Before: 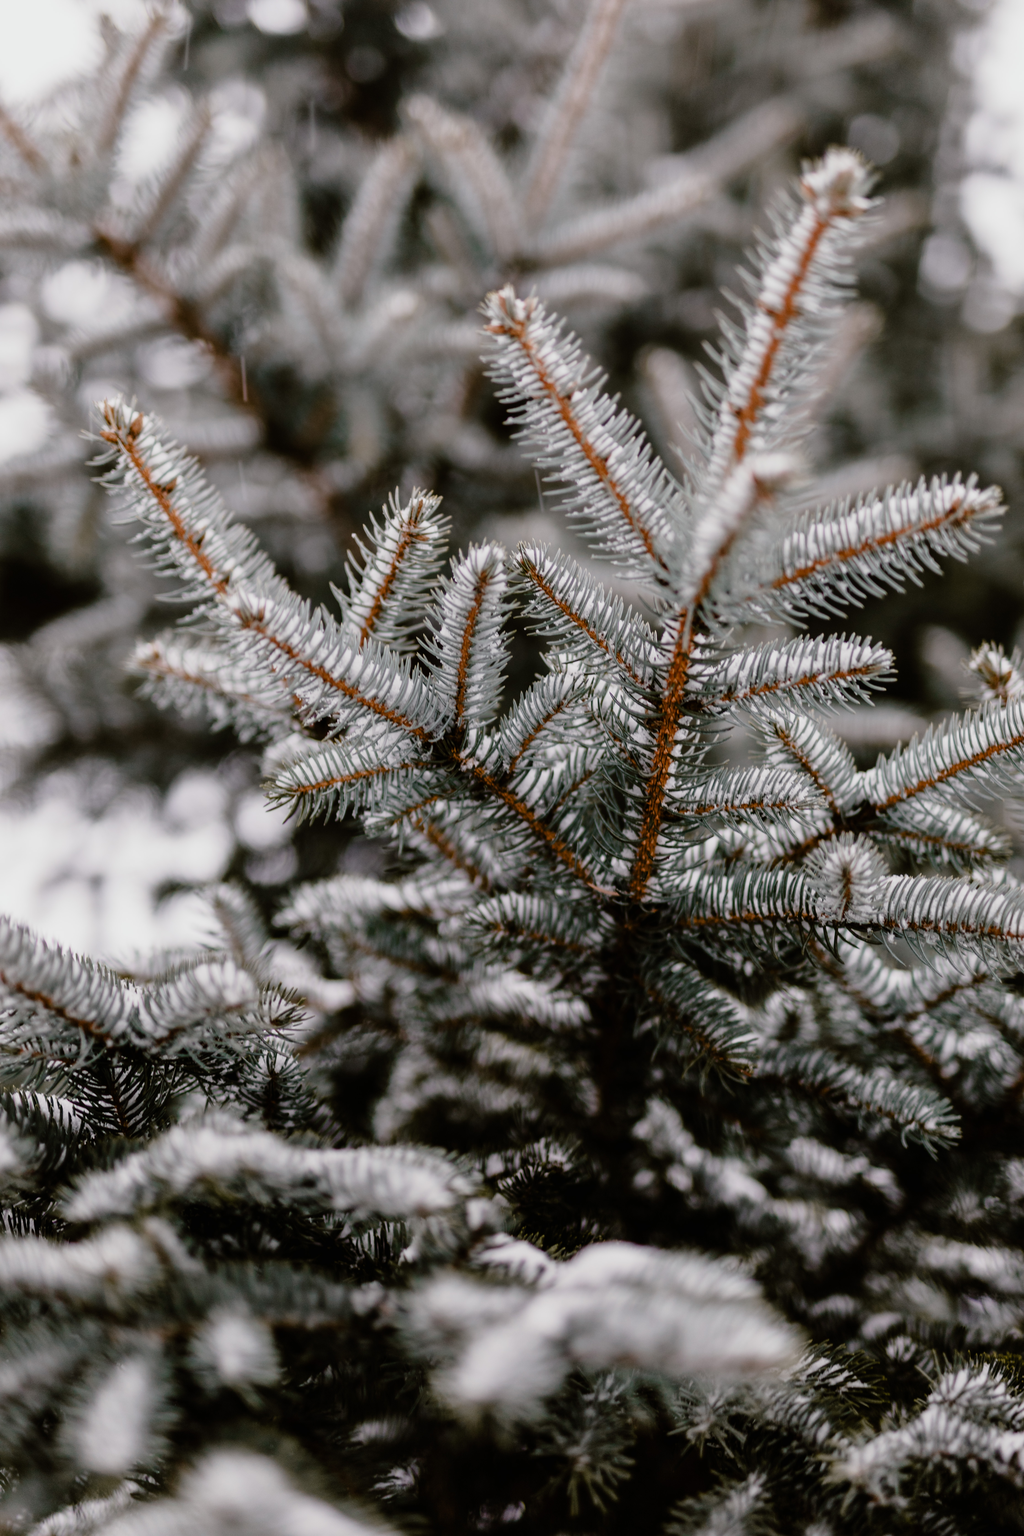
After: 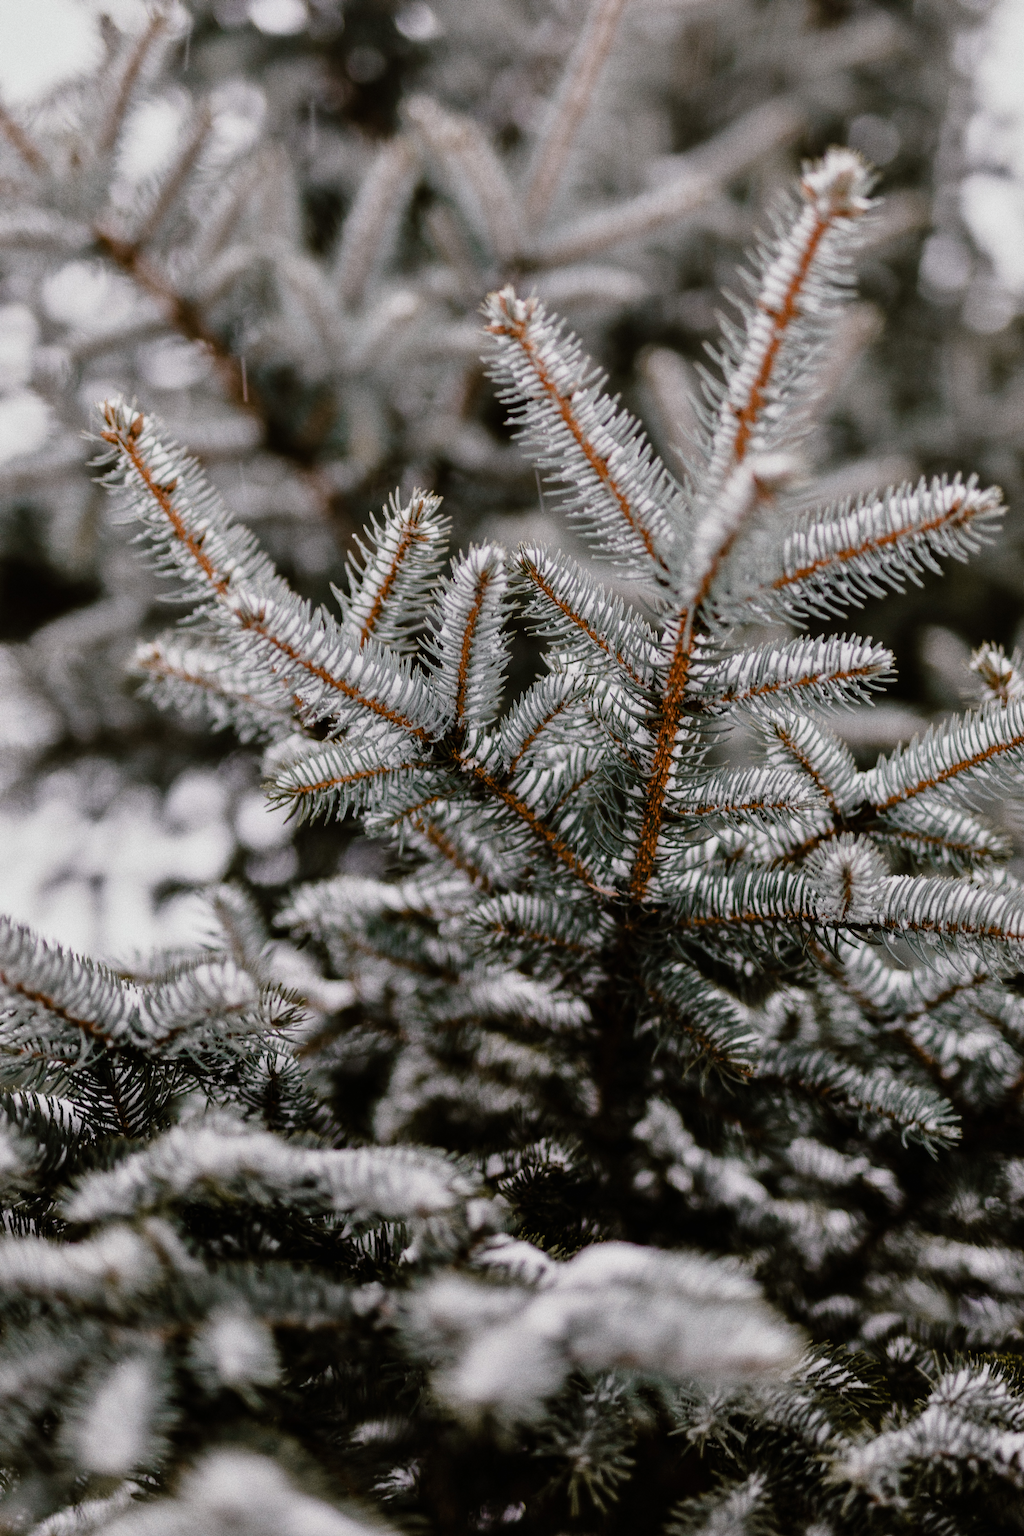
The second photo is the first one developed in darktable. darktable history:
shadows and highlights: shadows 22.7, highlights -48.71, soften with gaussian
grain: coarseness 0.09 ISO, strength 40%
